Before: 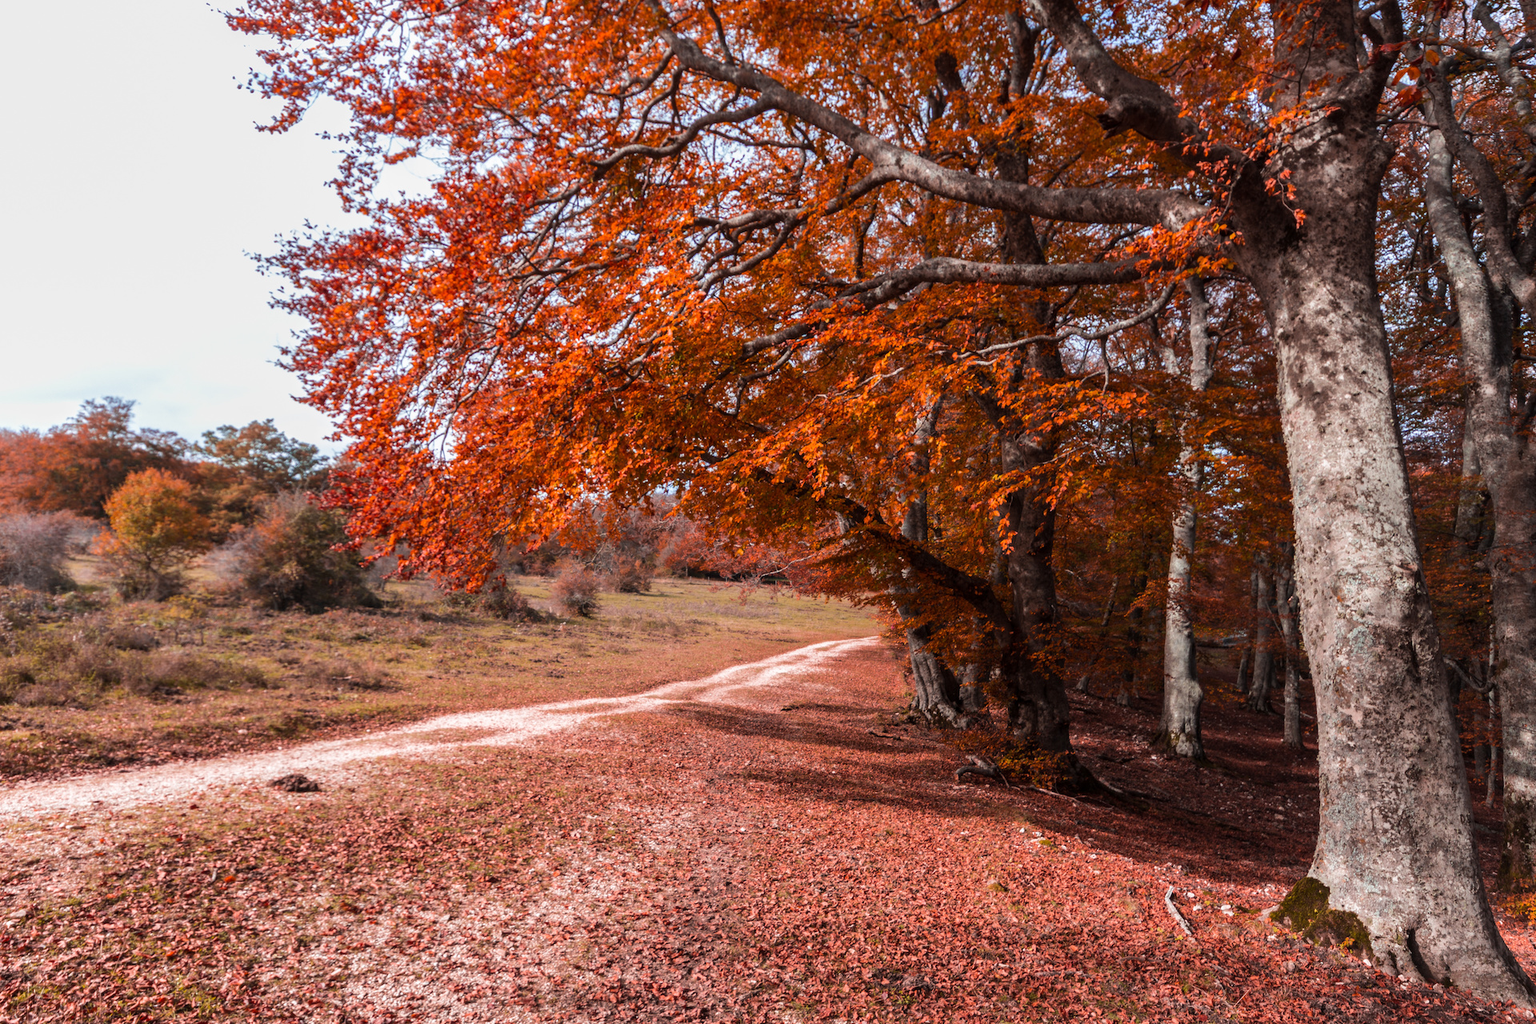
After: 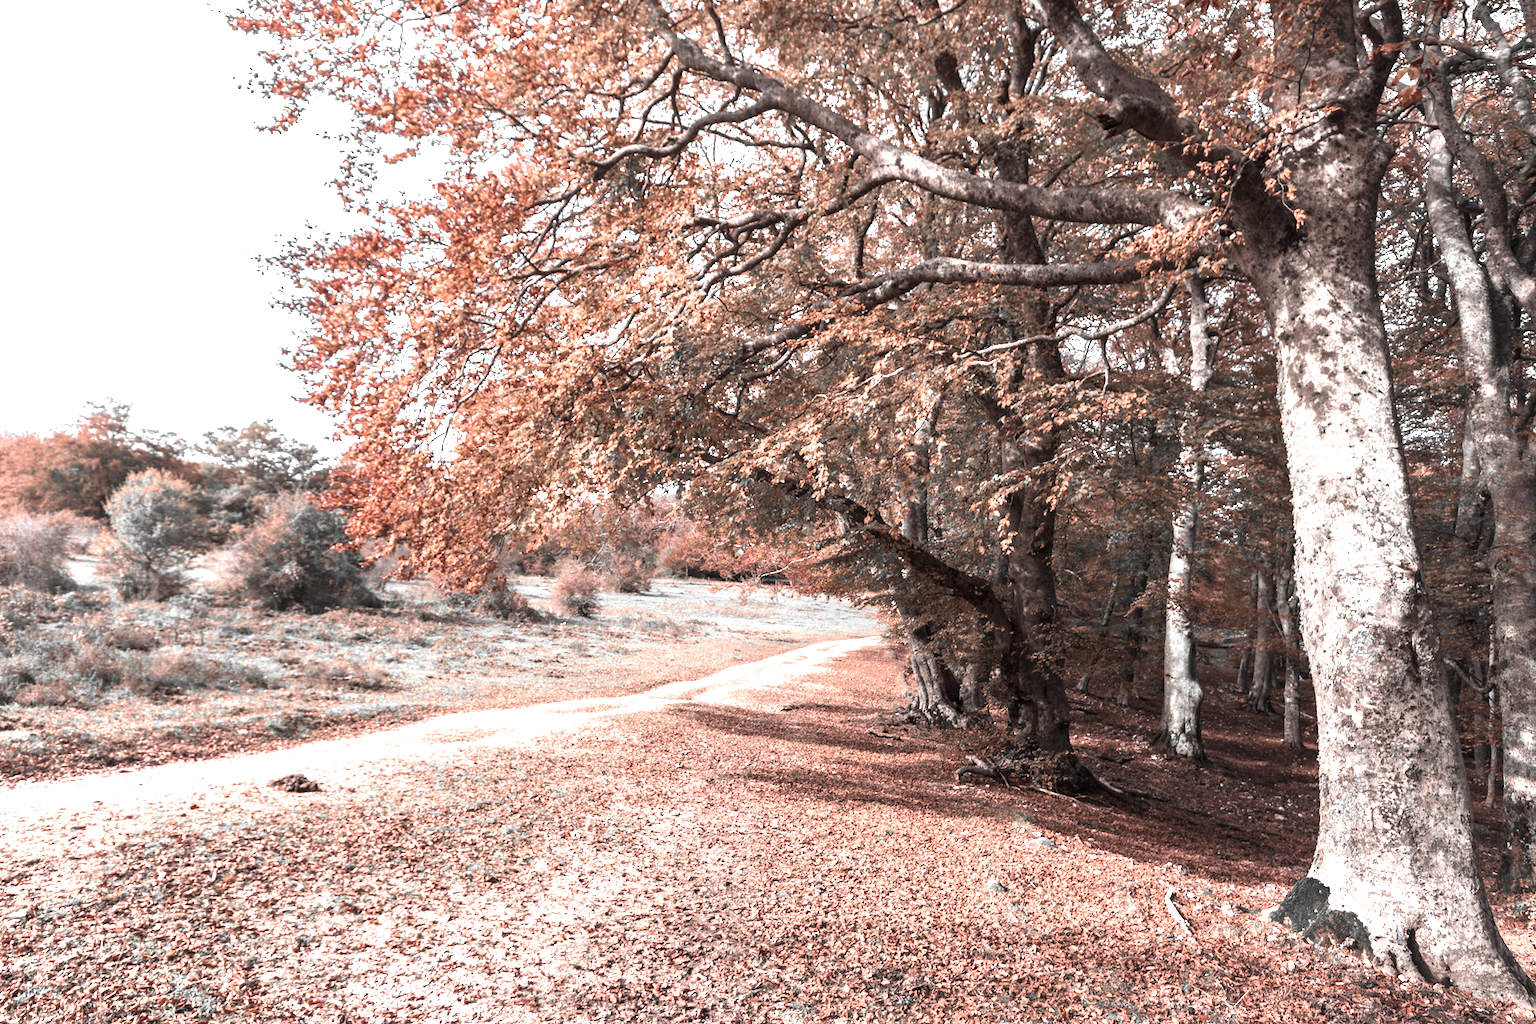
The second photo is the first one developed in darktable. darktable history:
color zones: curves: ch1 [(0, 0.006) (0.094, 0.285) (0.171, 0.001) (0.429, 0.001) (0.571, 0.003) (0.714, 0.004) (0.857, 0.004) (1, 0.006)]
exposure: black level correction 0, exposure 1.443 EV, compensate exposure bias true, compensate highlight preservation false
